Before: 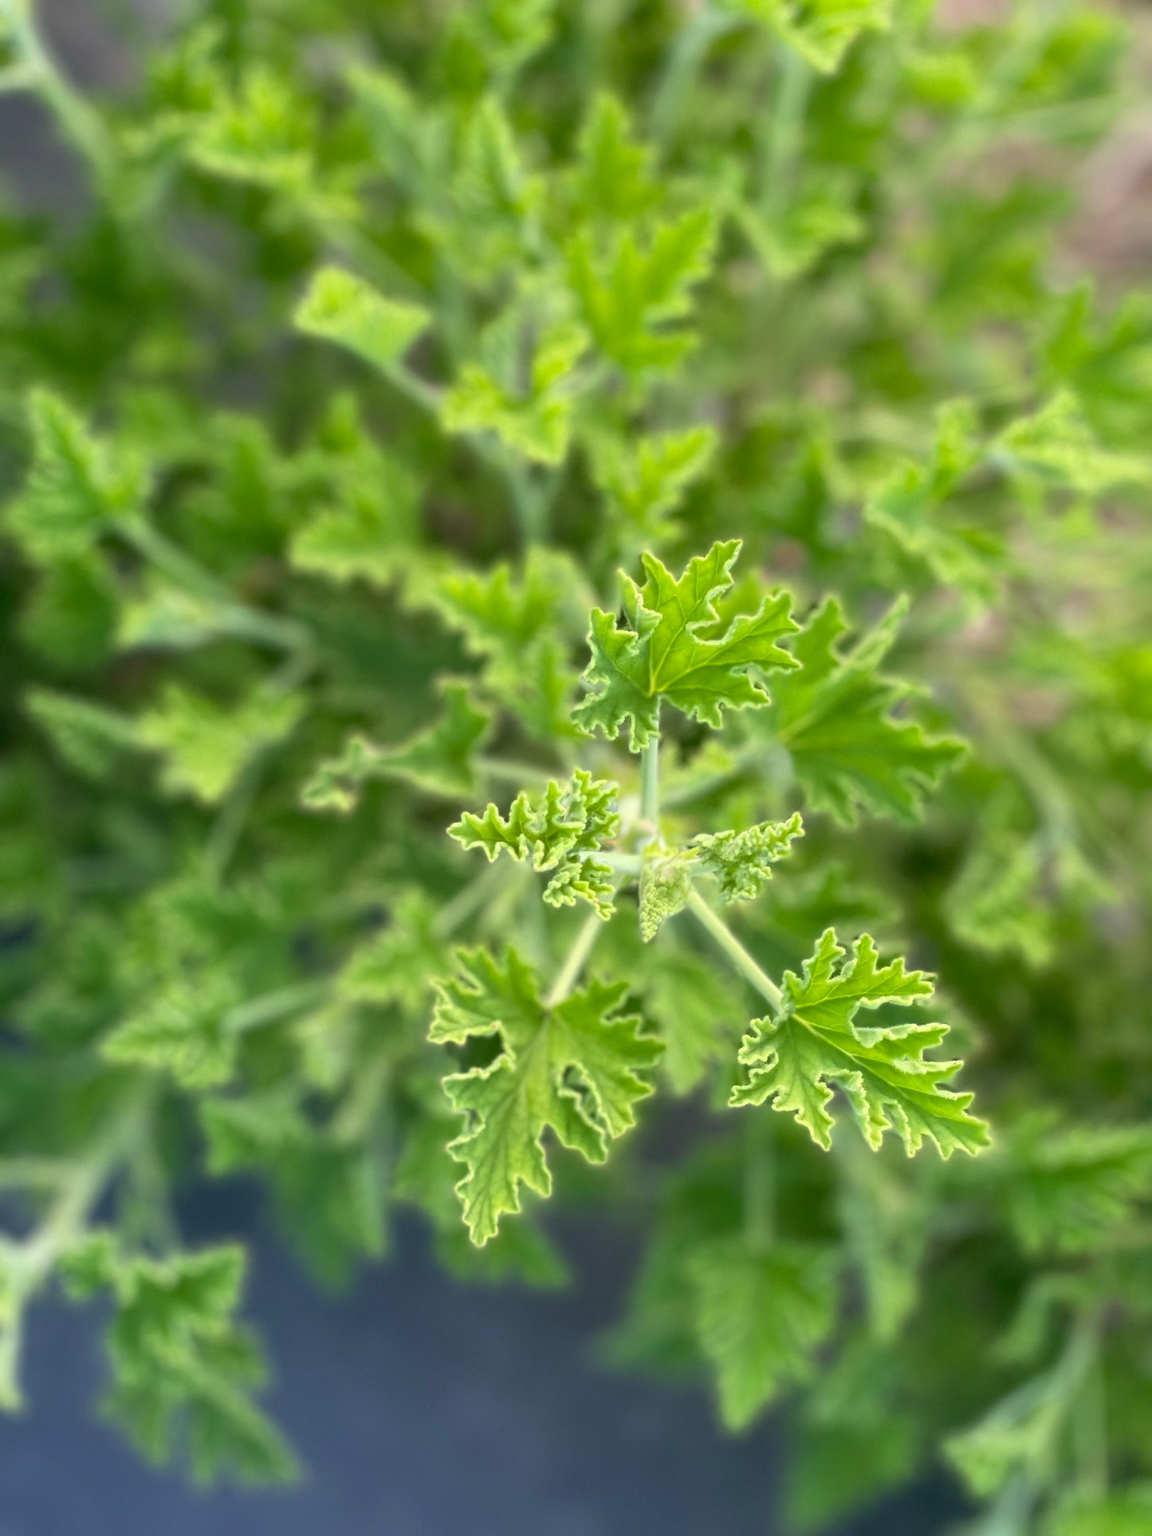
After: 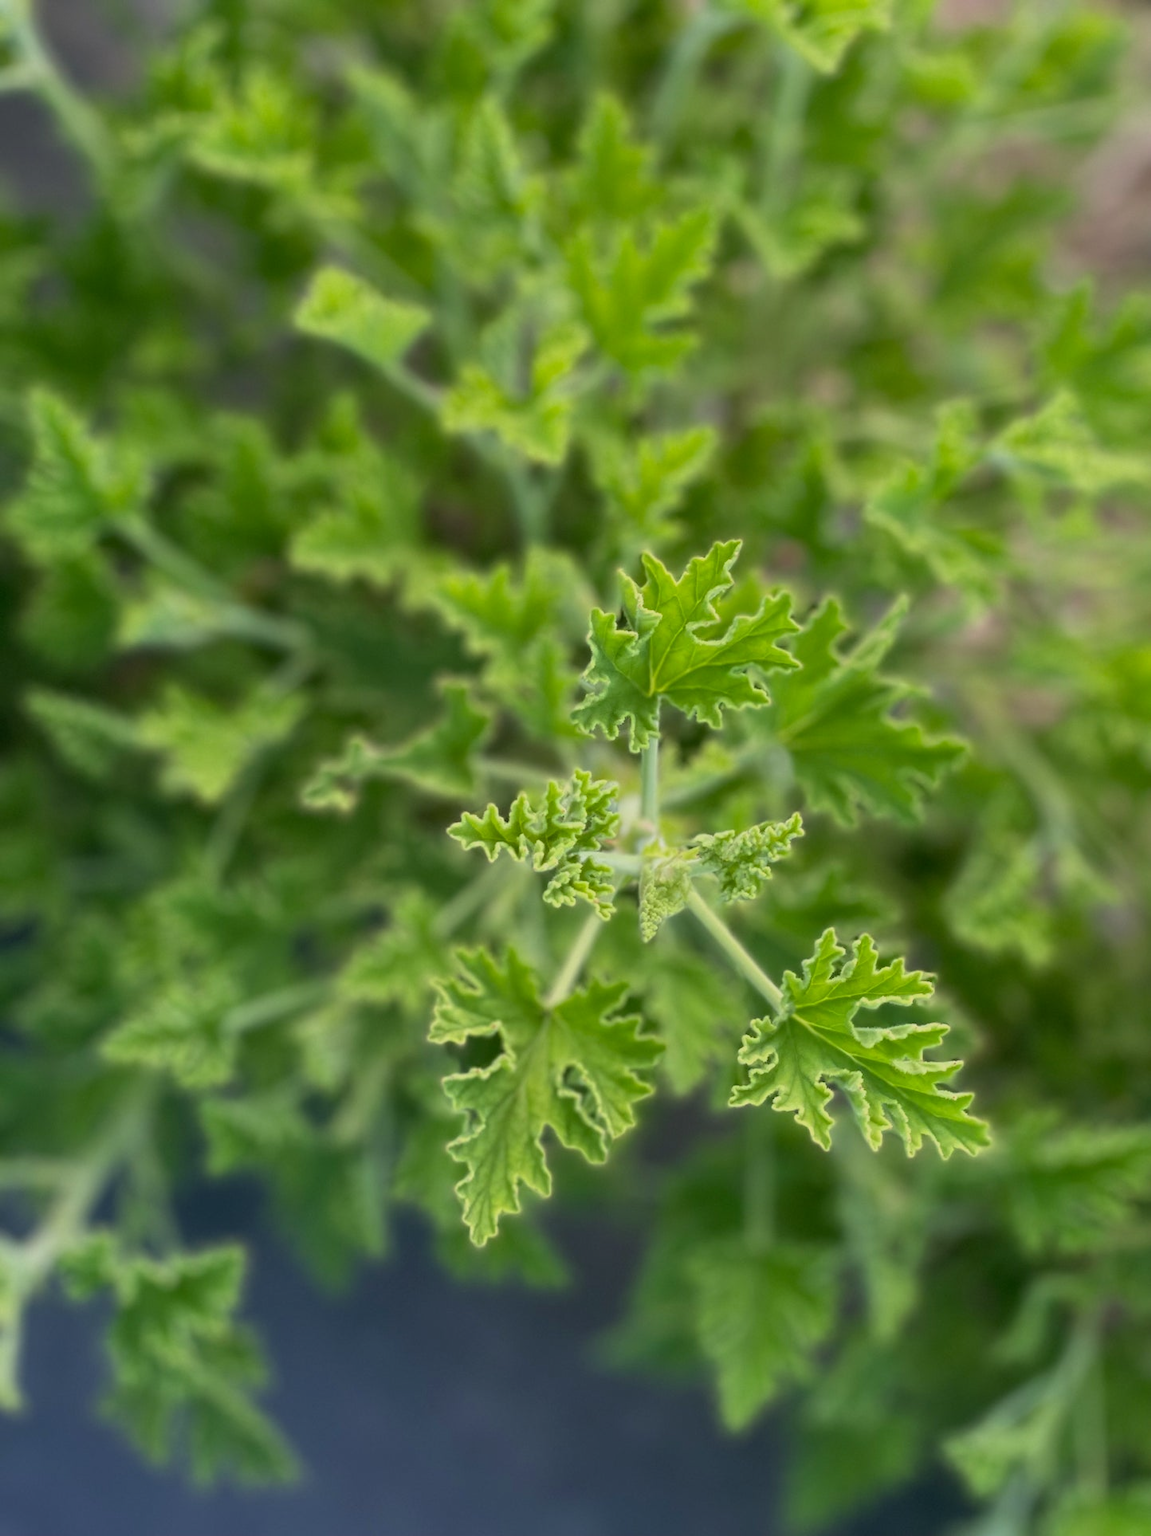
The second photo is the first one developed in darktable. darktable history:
exposure: exposure -0.486 EV, compensate highlight preservation false
